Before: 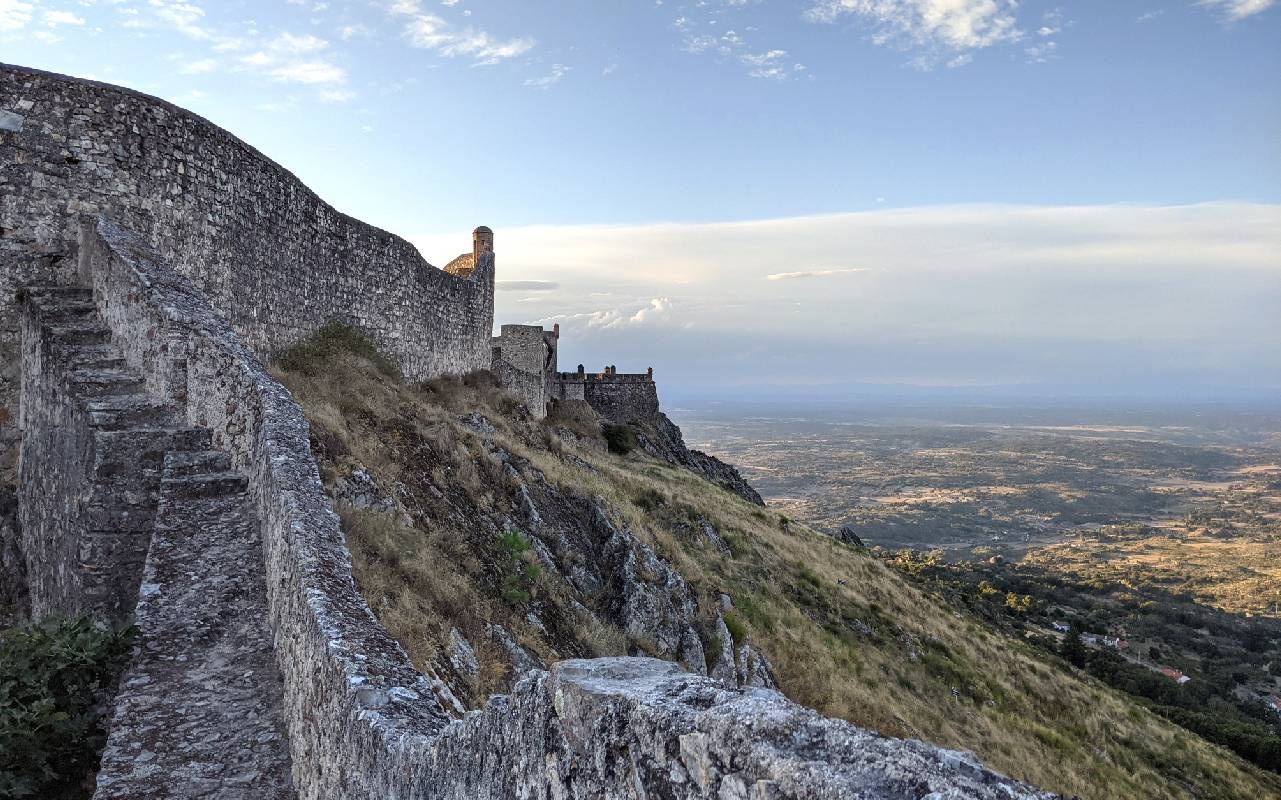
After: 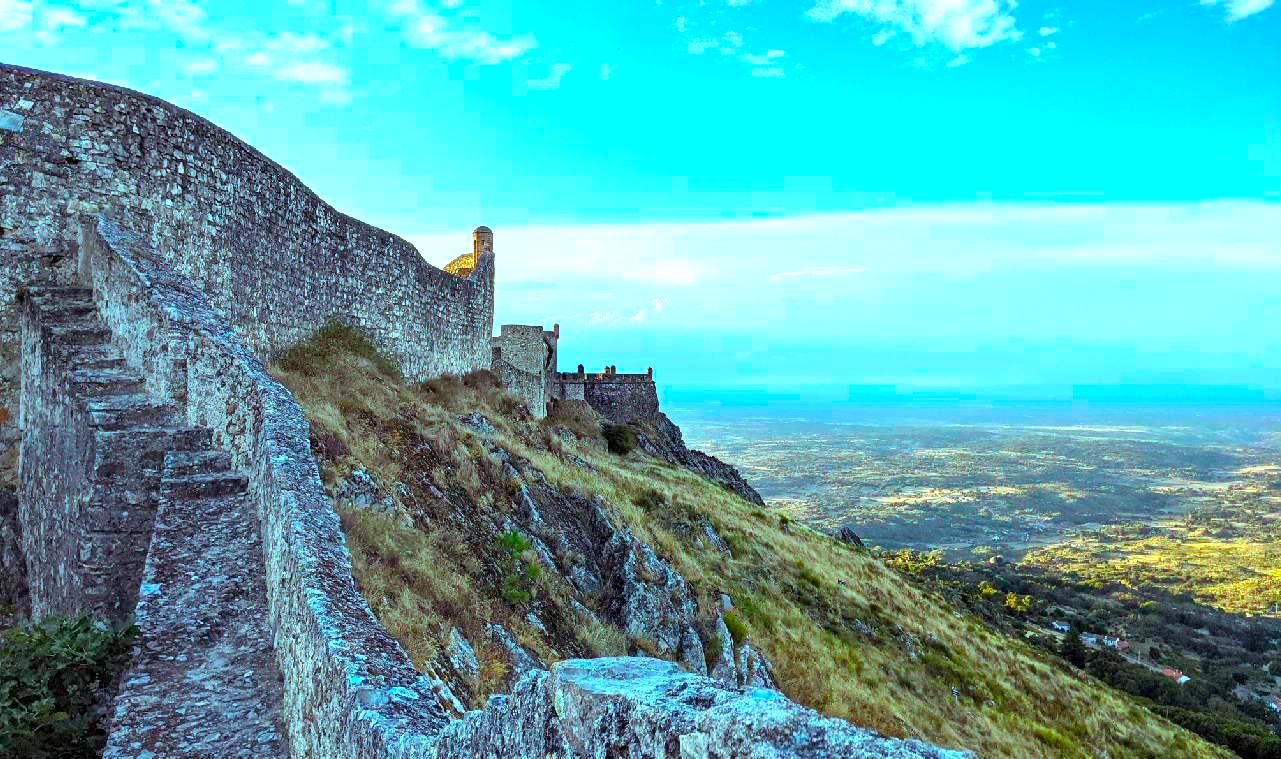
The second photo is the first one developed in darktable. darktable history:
crop and rotate: top 0.003%, bottom 5.065%
color balance rgb: highlights gain › chroma 5.406%, highlights gain › hue 196.9°, global offset › luminance -0.306%, global offset › hue 258.71°, linear chroma grading › global chroma 39.705%, perceptual saturation grading › global saturation 29.502%, perceptual brilliance grading › highlights 8.518%, perceptual brilliance grading › mid-tones 4.21%, perceptual brilliance grading › shadows 1.408%, global vibrance 15.532%
exposure: black level correction 0, exposure 0.499 EV, compensate highlight preservation false
